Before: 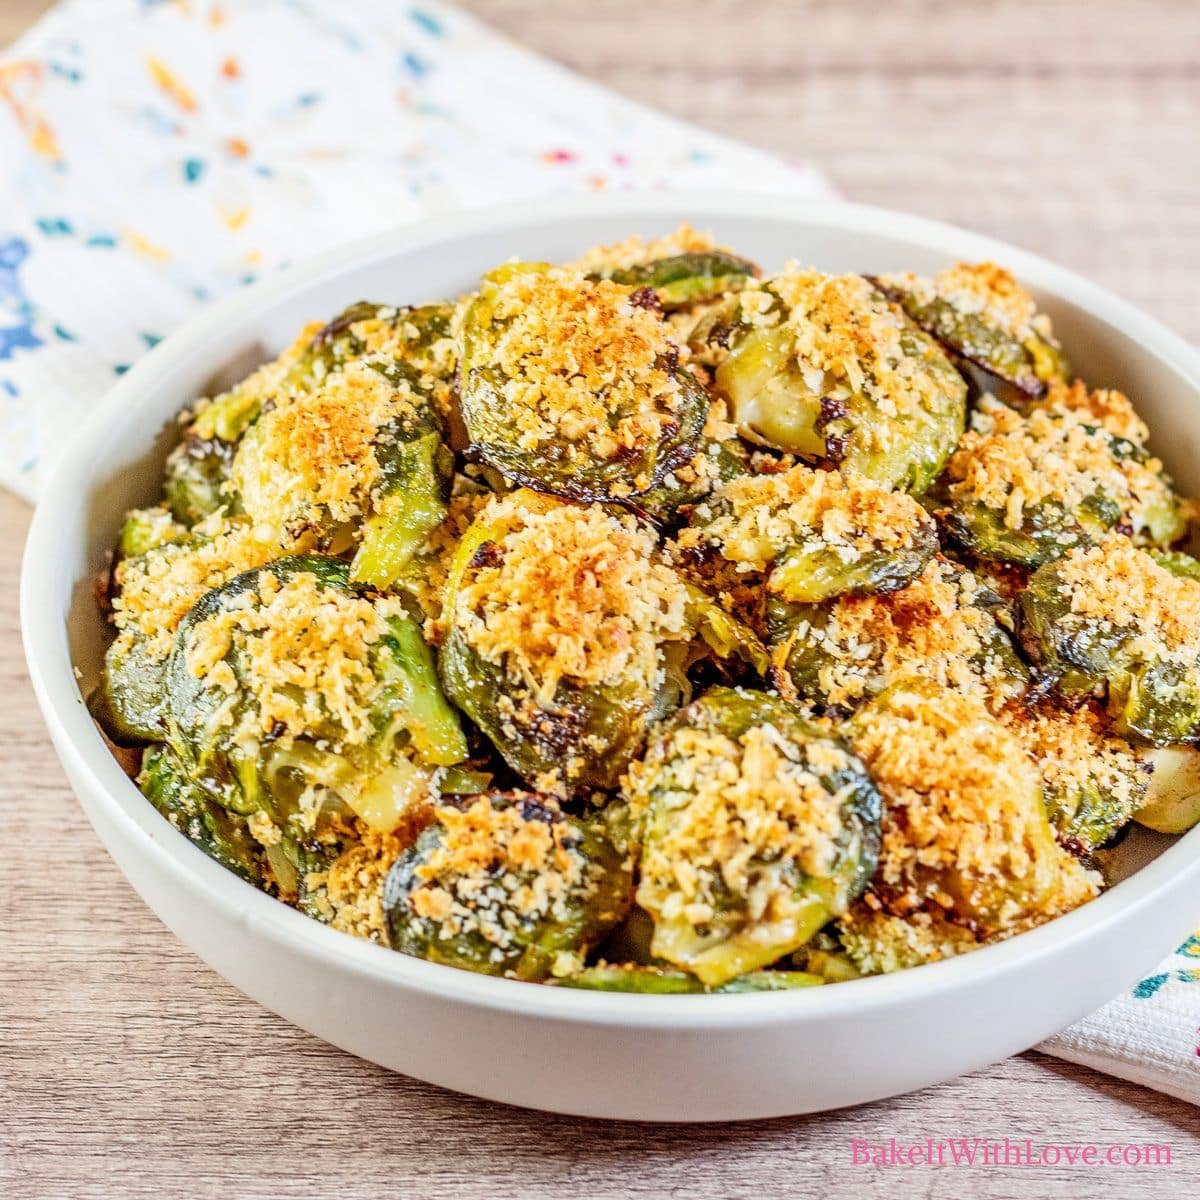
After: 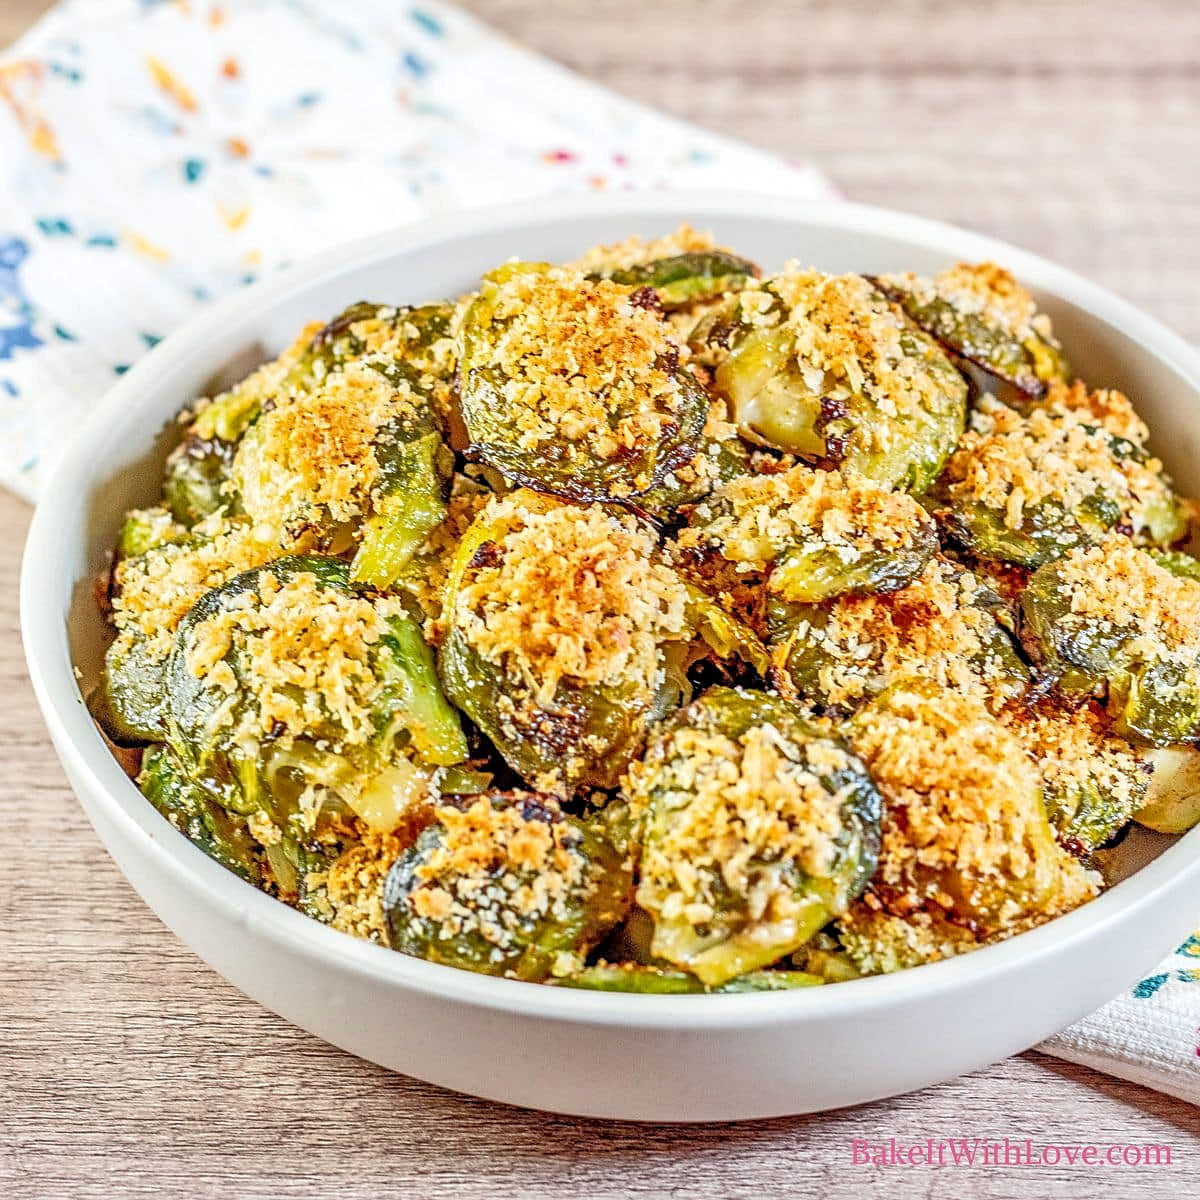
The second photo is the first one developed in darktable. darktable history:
local contrast: on, module defaults
sharpen: on, module defaults
tone equalizer: -7 EV 0.147 EV, -6 EV 0.619 EV, -5 EV 1.12 EV, -4 EV 1.32 EV, -3 EV 1.18 EV, -2 EV 0.6 EV, -1 EV 0.15 EV
